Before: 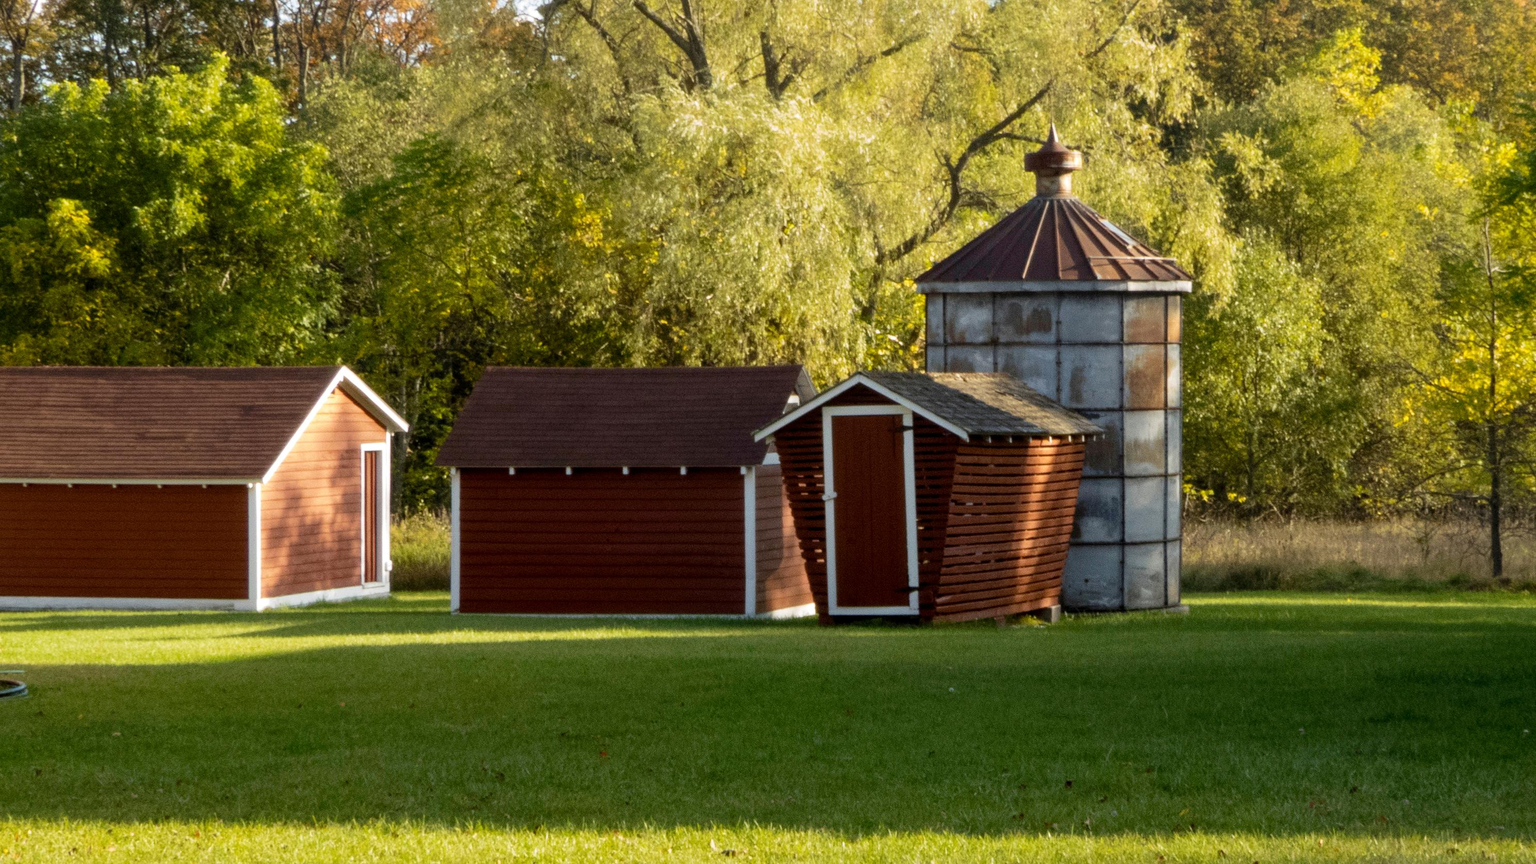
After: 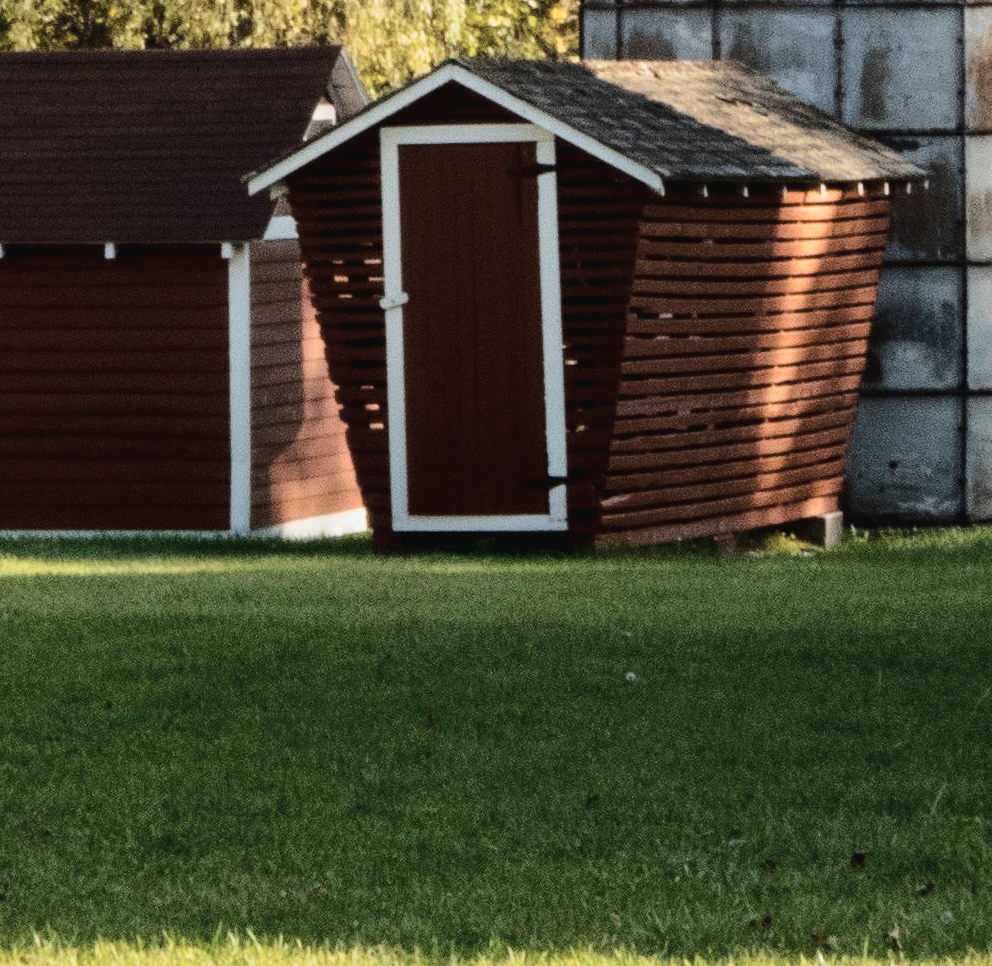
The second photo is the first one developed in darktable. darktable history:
tone curve: curves: ch0 [(0.003, 0.023) (0.071, 0.052) (0.236, 0.197) (0.466, 0.557) (0.644, 0.748) (0.803, 0.88) (0.994, 0.968)]; ch1 [(0, 0) (0.262, 0.227) (0.417, 0.386) (0.469, 0.467) (0.502, 0.498) (0.528, 0.53) (0.573, 0.57) (0.605, 0.621) (0.644, 0.671) (0.686, 0.728) (0.994, 0.987)]; ch2 [(0, 0) (0.262, 0.188) (0.385, 0.353) (0.427, 0.424) (0.495, 0.493) (0.515, 0.534) (0.547, 0.556) (0.589, 0.613) (0.644, 0.748) (1, 1)], color space Lab, linked channels, preserve colors none
crop: left 40.819%, top 39.538%, right 25.9%, bottom 2.876%
contrast brightness saturation: contrast -0.049, saturation -0.393
